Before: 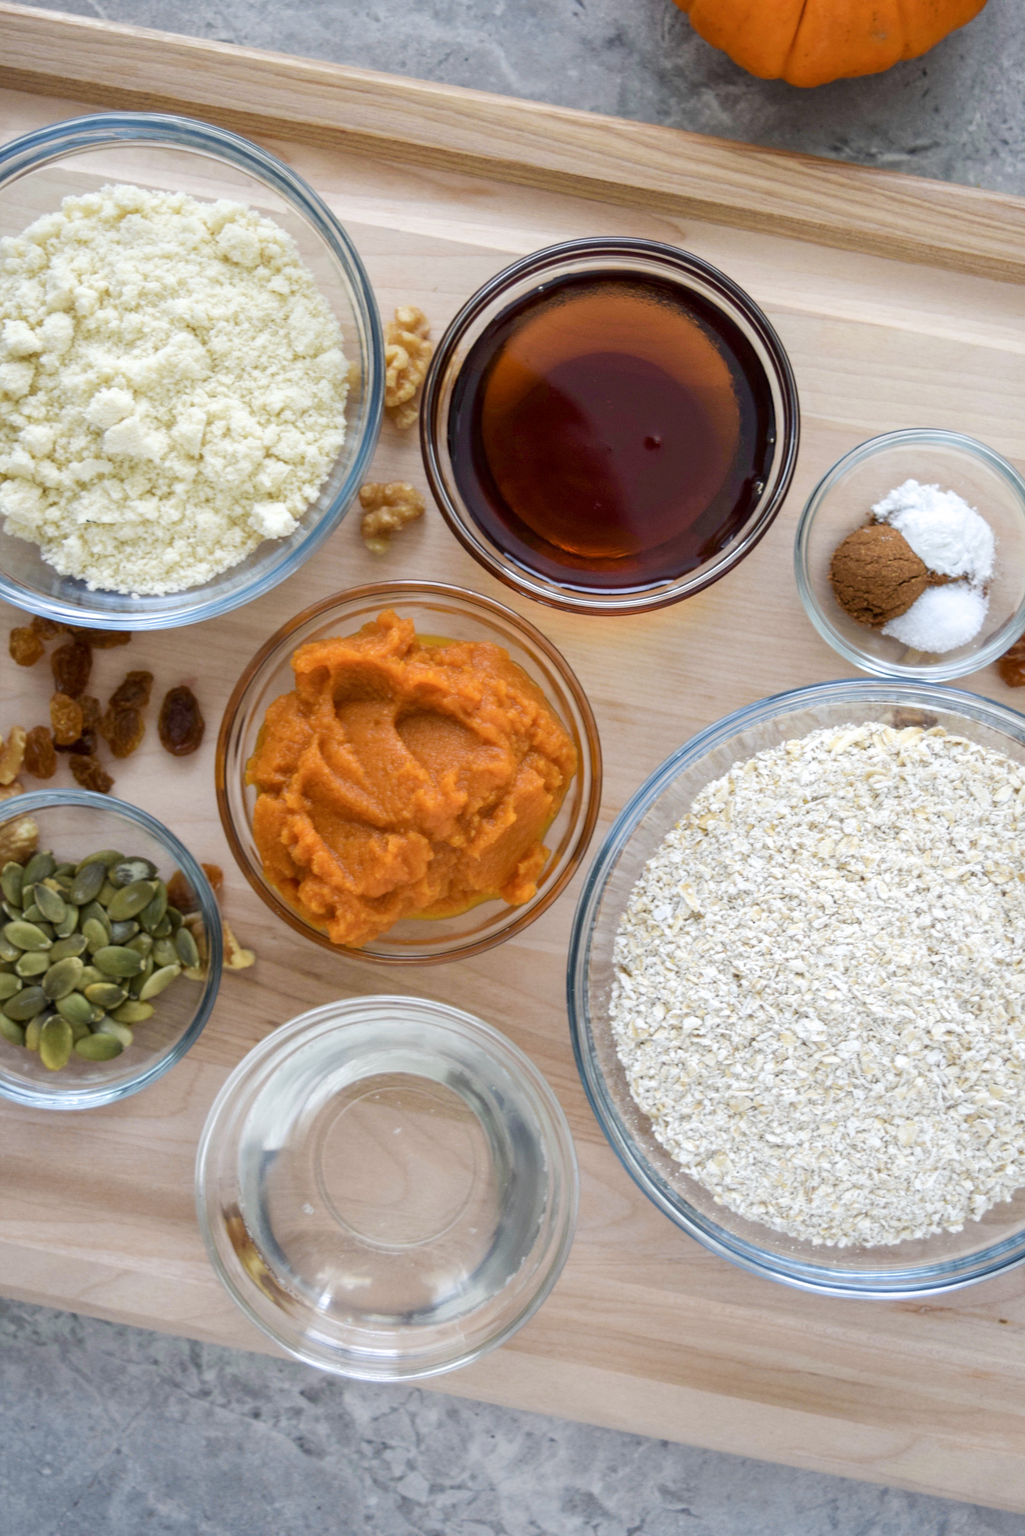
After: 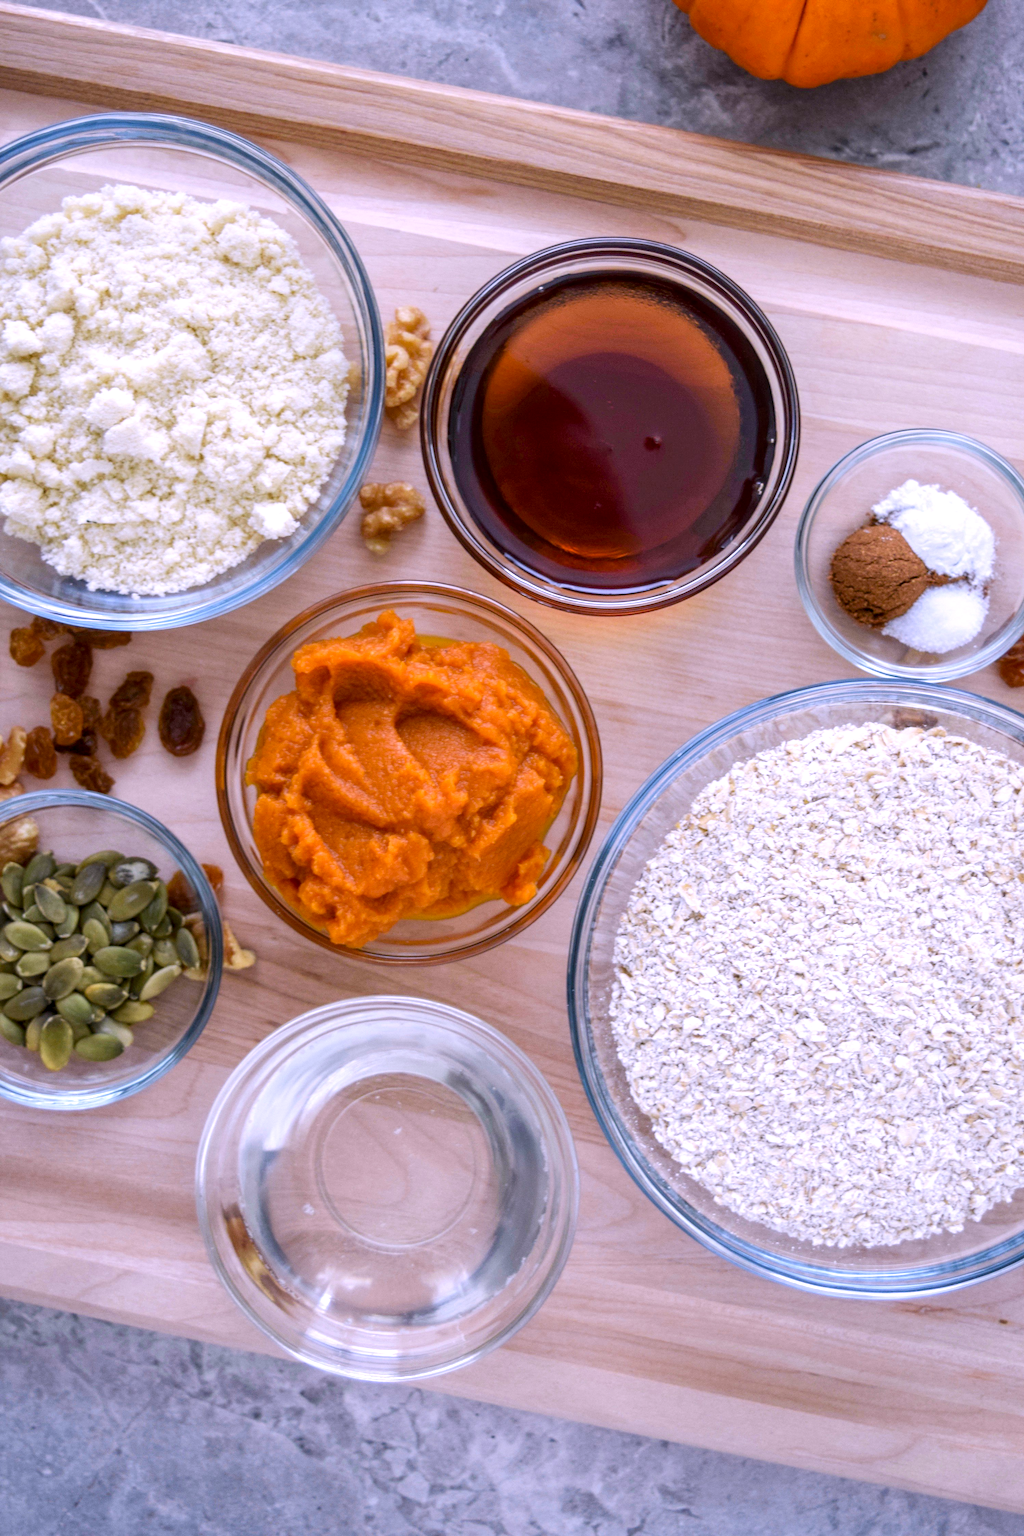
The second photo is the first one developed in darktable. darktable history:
local contrast: on, module defaults
white balance: red 1.042, blue 1.17
